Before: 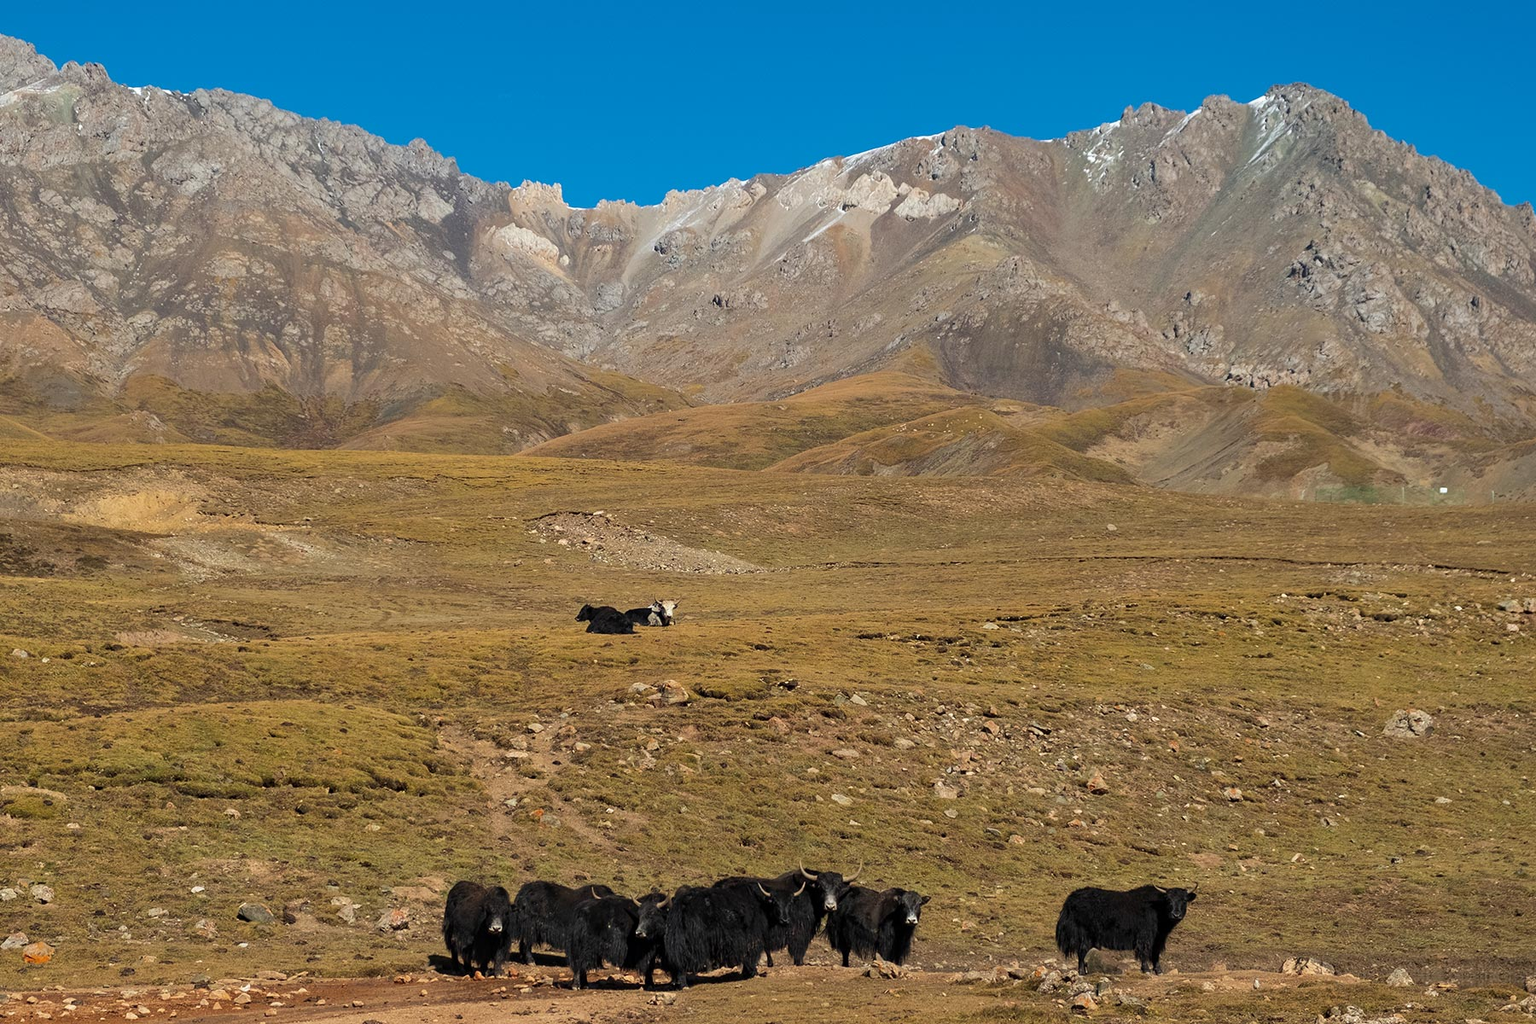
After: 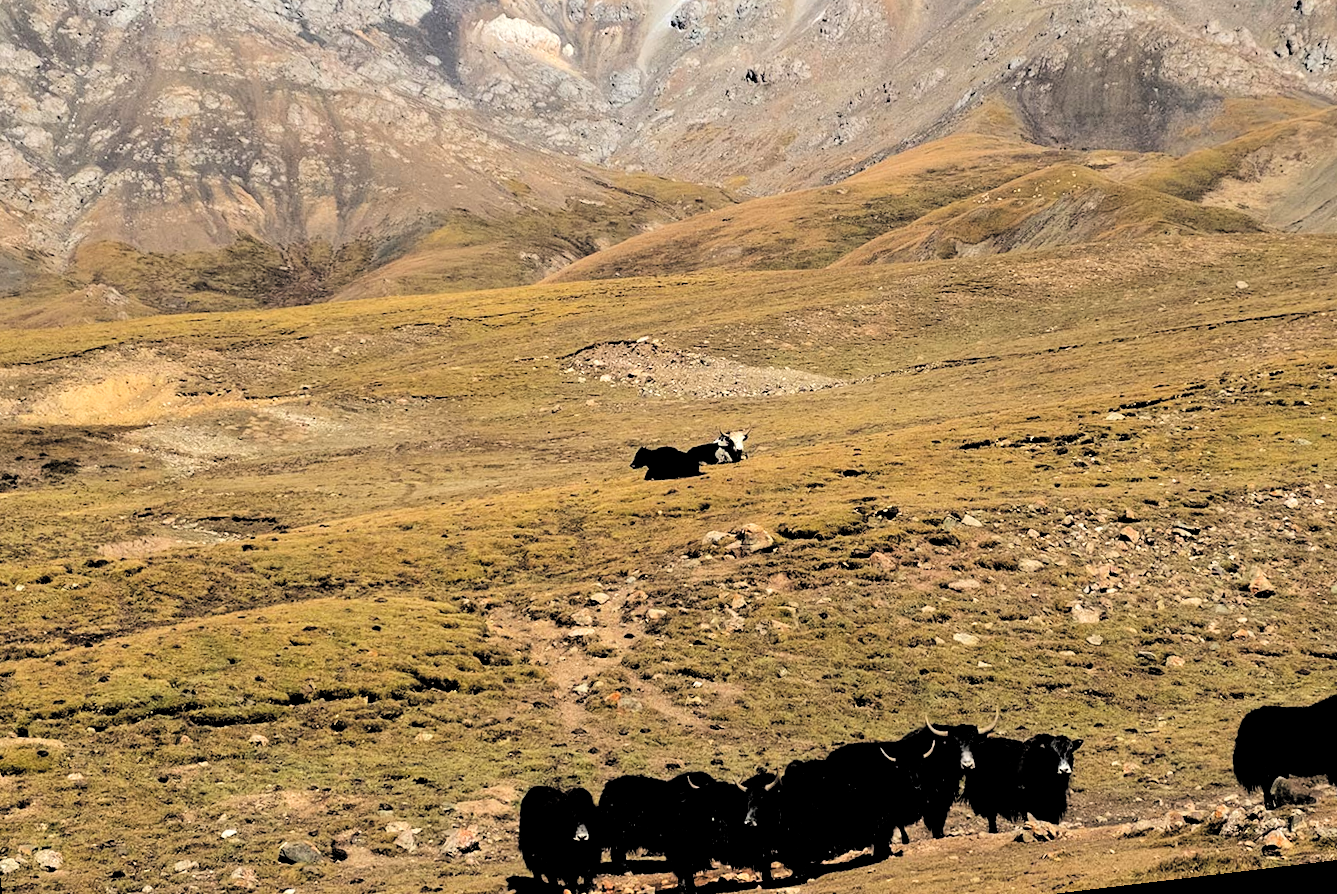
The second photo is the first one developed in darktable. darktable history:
filmic rgb: middle gray luminance 13.55%, black relative exposure -1.97 EV, white relative exposure 3.1 EV, threshold 6 EV, target black luminance 0%, hardness 1.79, latitude 59.23%, contrast 1.728, highlights saturation mix 5%, shadows ↔ highlights balance -37.52%, add noise in highlights 0, color science v3 (2019), use custom middle-gray values true, iterations of high-quality reconstruction 0, contrast in highlights soft, enable highlight reconstruction true
crop: left 6.488%, top 27.668%, right 24.183%, bottom 8.656%
rotate and perspective: rotation -6.83°, automatic cropping off
